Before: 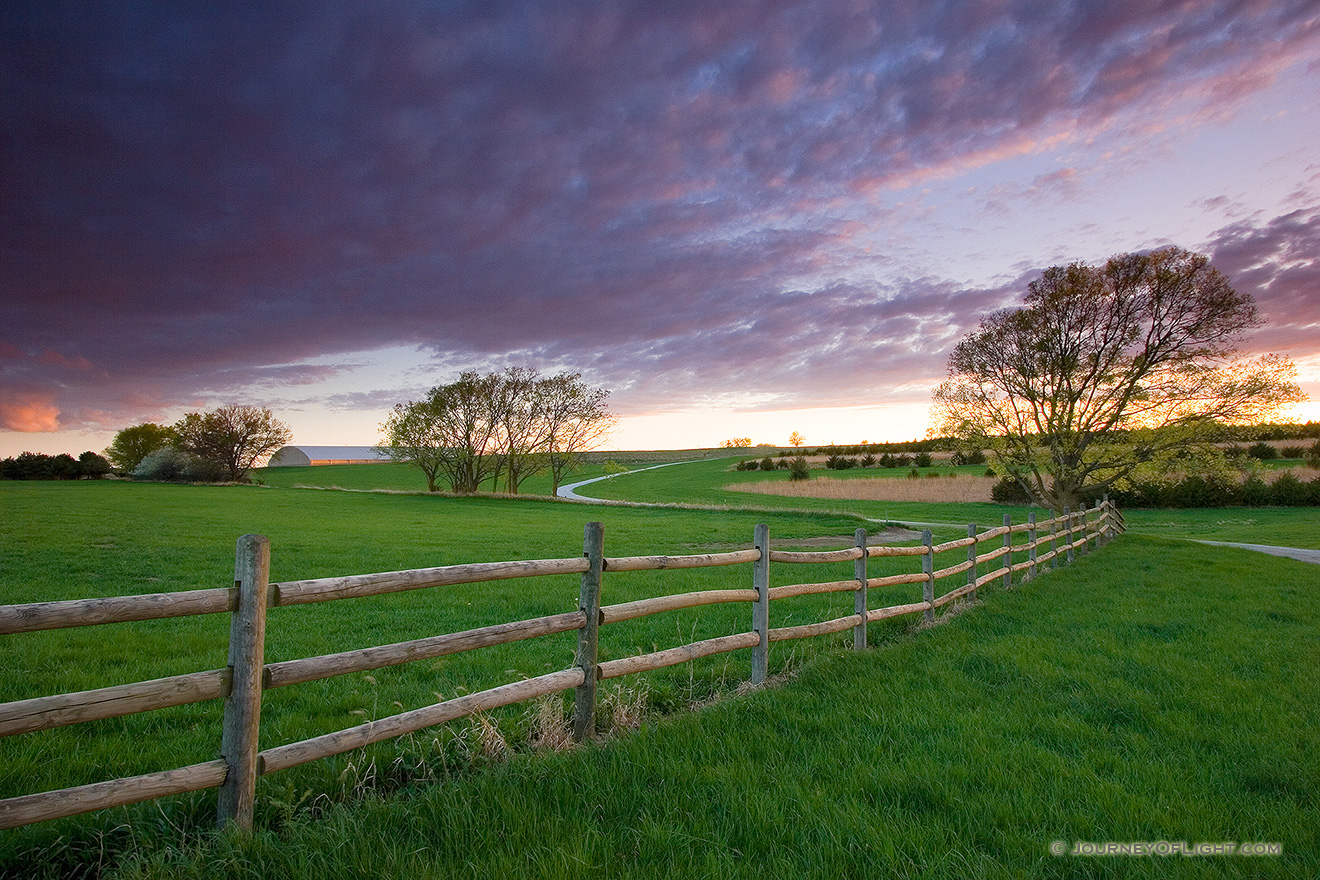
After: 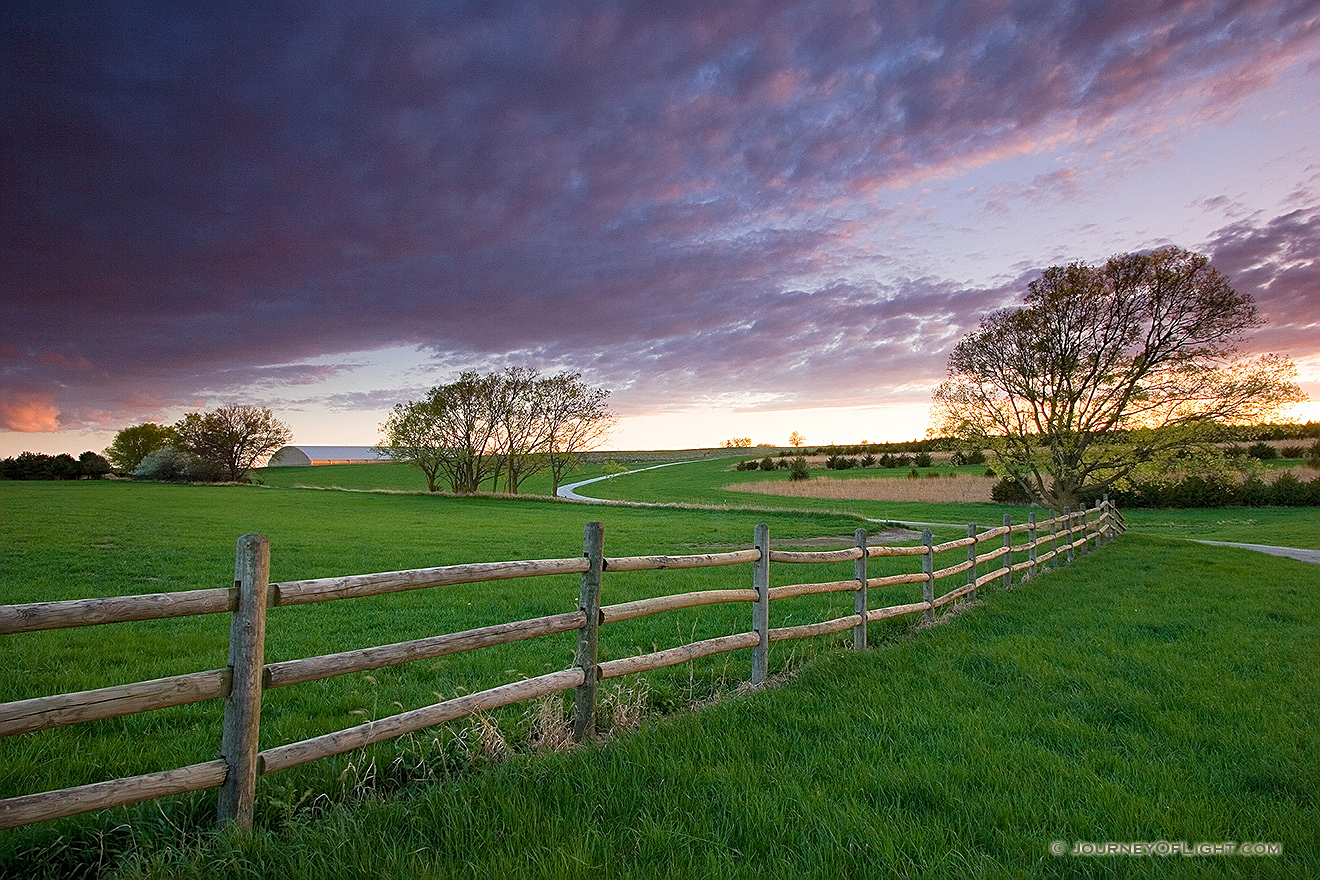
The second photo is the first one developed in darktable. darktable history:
sharpen: on, module defaults
color balance rgb: linear chroma grading › global chroma -0.67%, saturation formula JzAzBz (2021)
